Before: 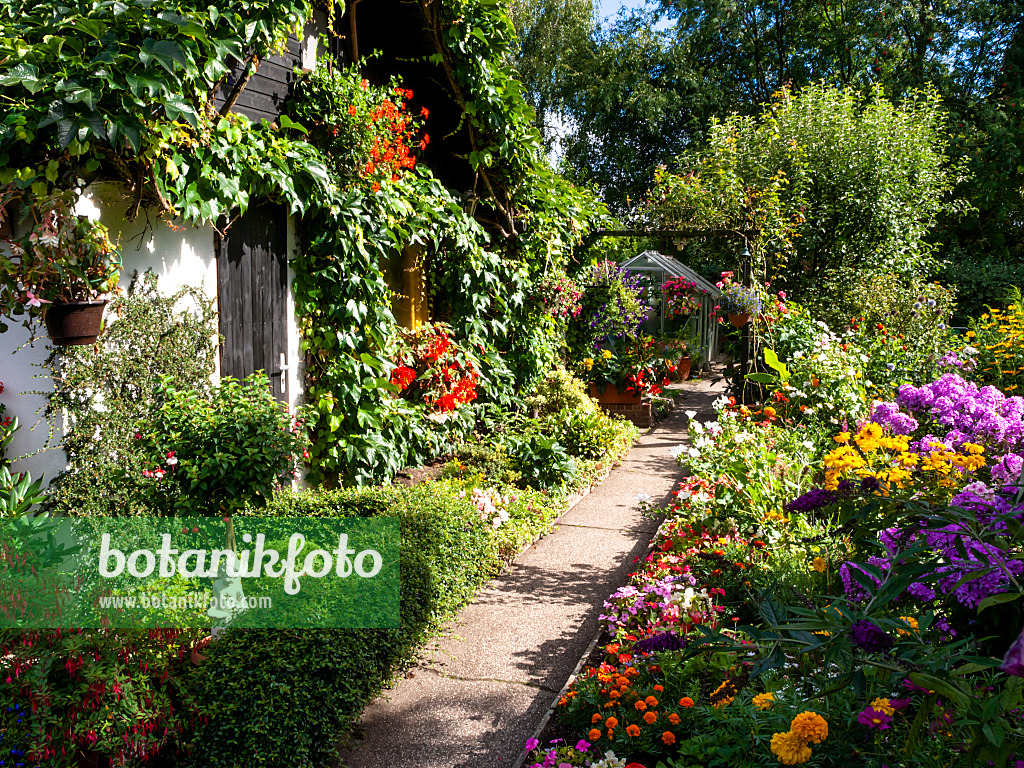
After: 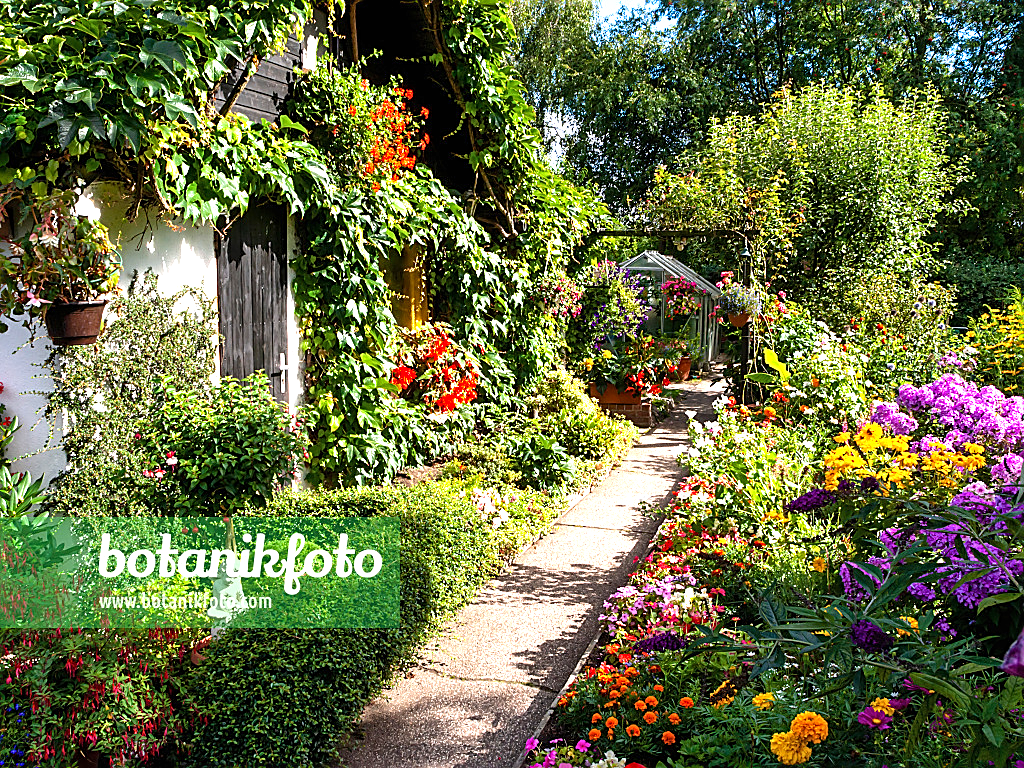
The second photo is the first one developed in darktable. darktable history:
sharpen: on, module defaults
color zones: curves: ch1 [(0, 0.523) (0.143, 0.545) (0.286, 0.52) (0.429, 0.506) (0.571, 0.503) (0.714, 0.503) (0.857, 0.508) (1, 0.523)]
exposure: black level correction 0, exposure 0.7 EV, compensate highlight preservation false
shadows and highlights: radius 264.71, soften with gaussian
